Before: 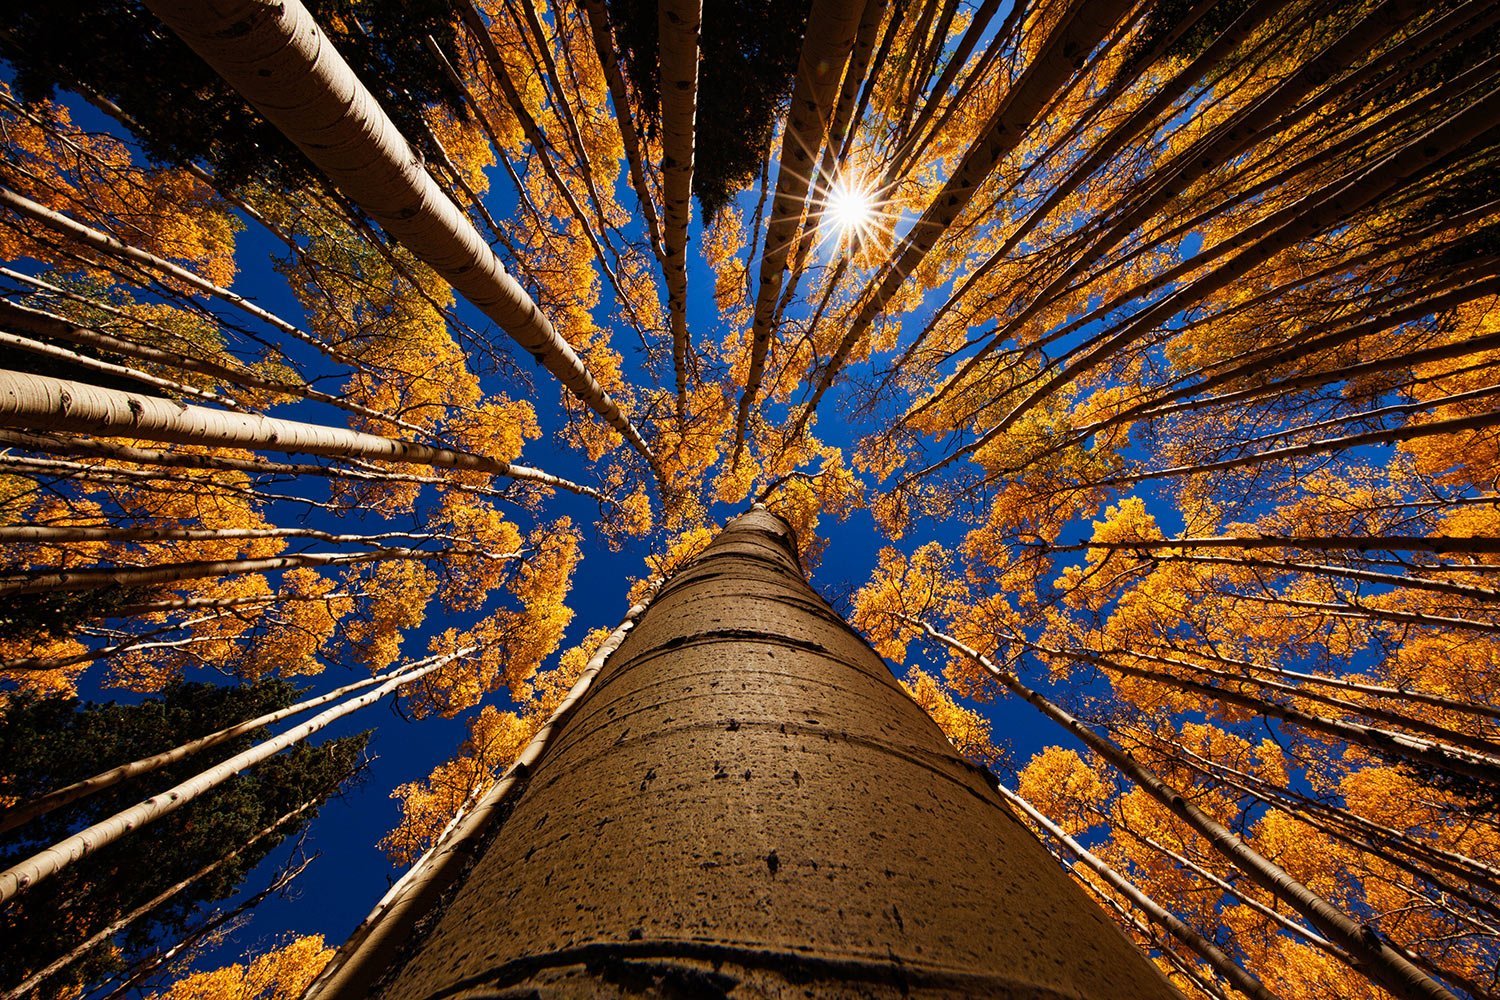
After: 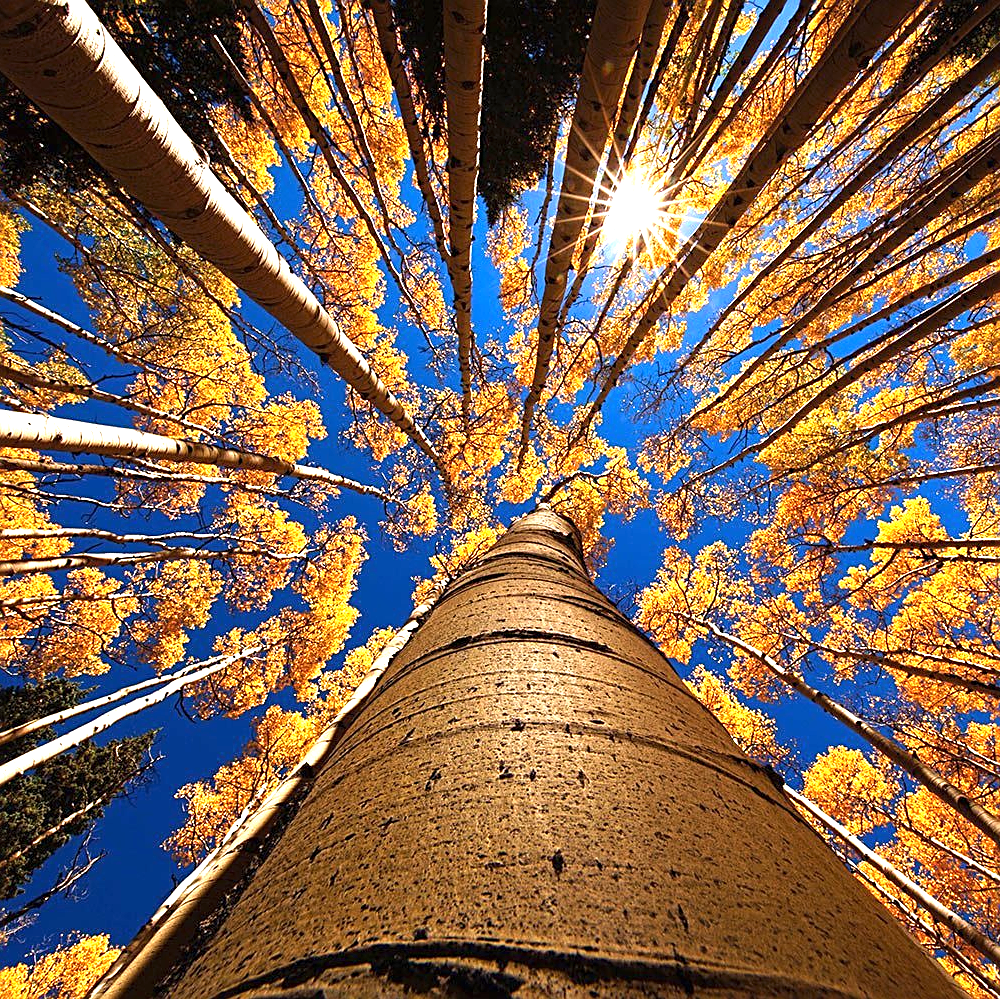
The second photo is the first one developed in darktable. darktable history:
sharpen: on, module defaults
exposure: black level correction 0, exposure 1.199 EV, compensate highlight preservation false
crop and rotate: left 14.35%, right 18.964%
